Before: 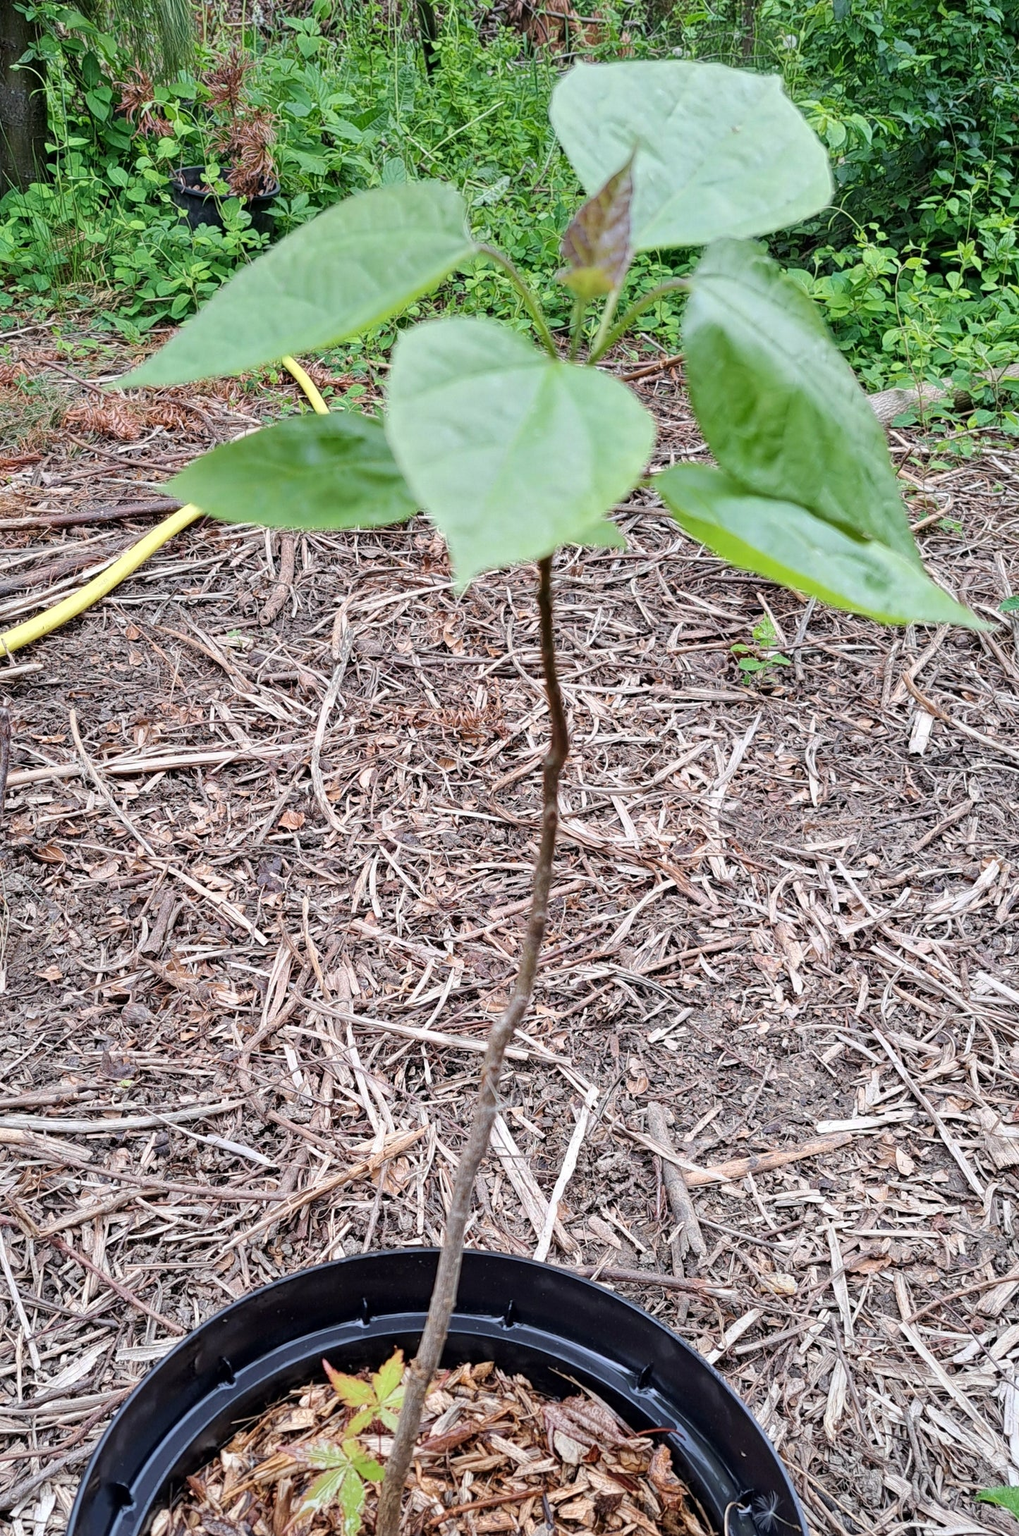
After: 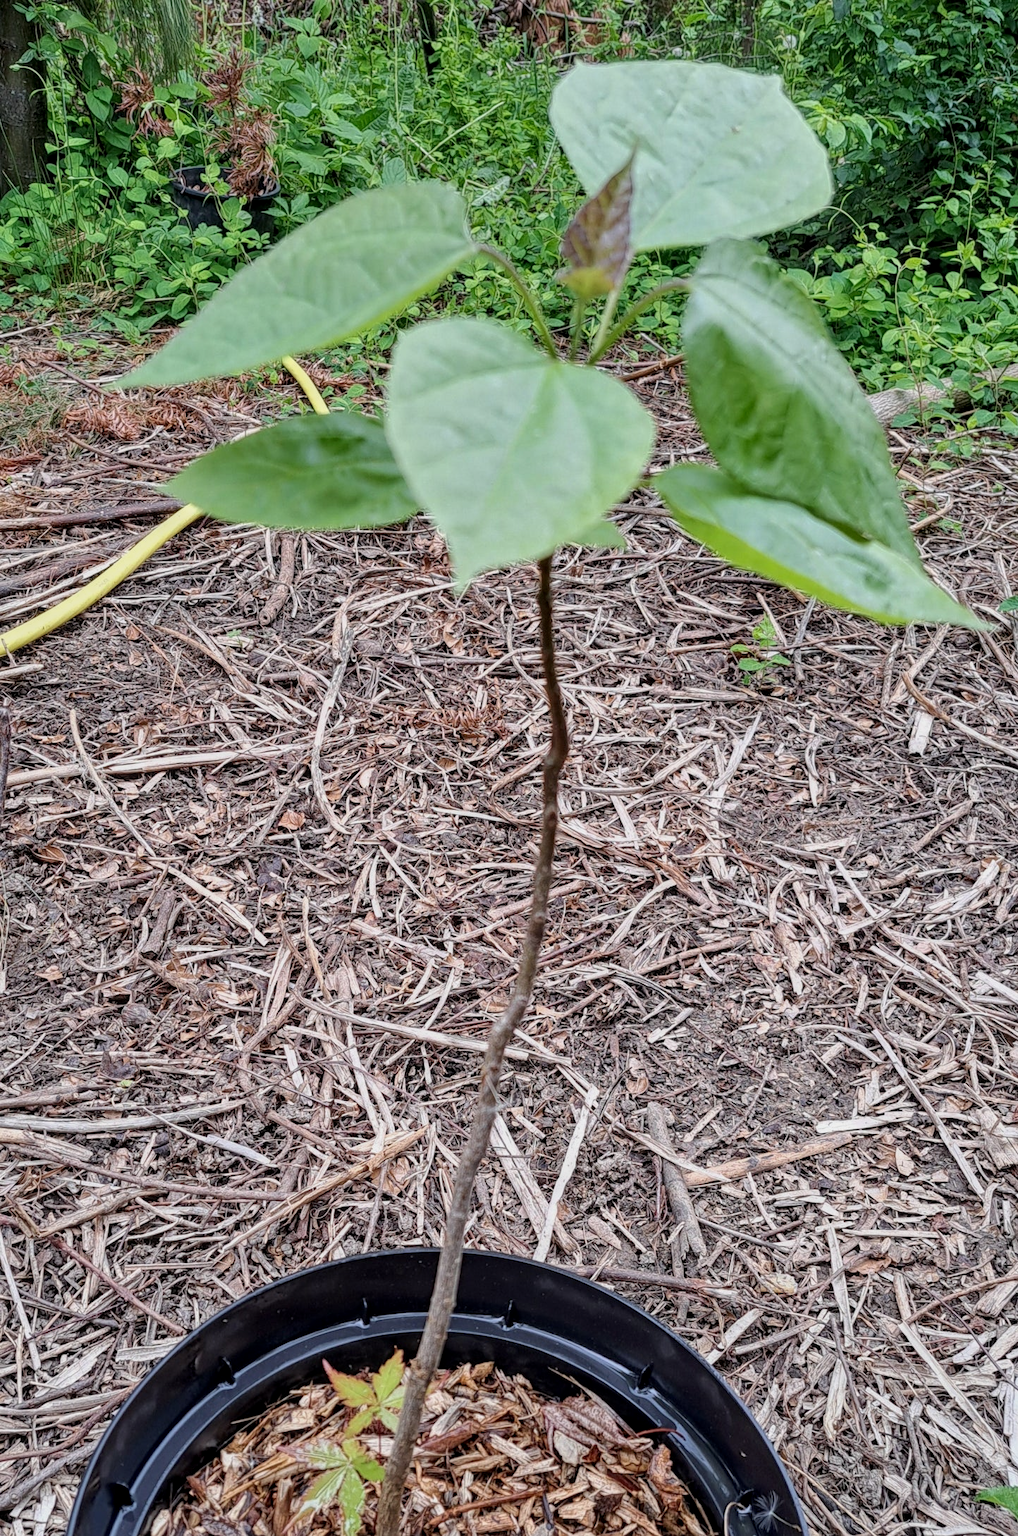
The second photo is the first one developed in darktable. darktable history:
local contrast: on, module defaults
exposure: exposure -0.293 EV, compensate highlight preservation false
